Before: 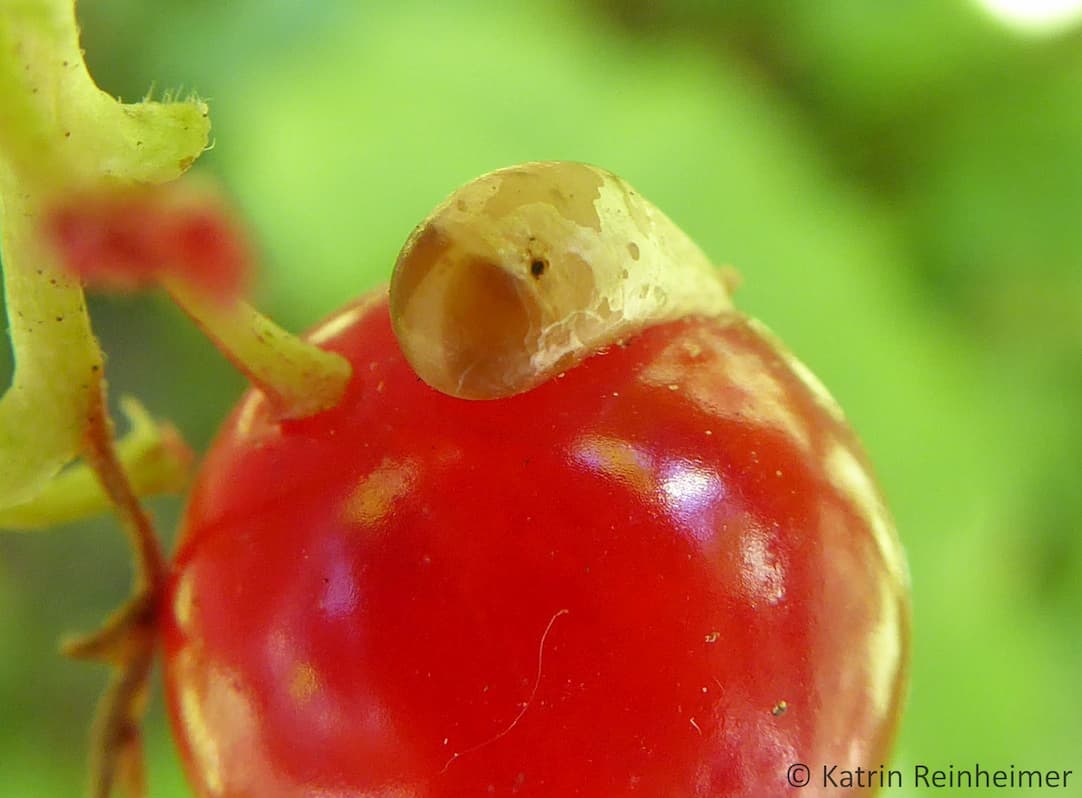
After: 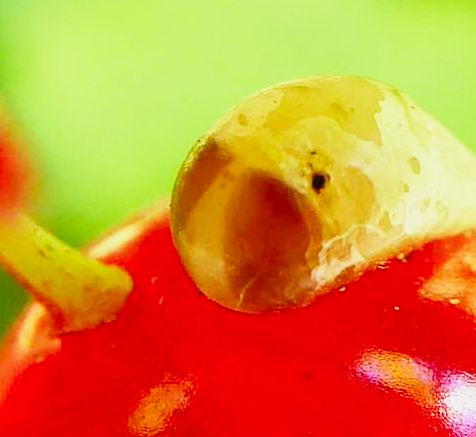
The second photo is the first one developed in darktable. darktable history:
contrast brightness saturation: contrast 0.2, brightness 0.16, saturation 0.22
crop: left 20.248%, top 10.86%, right 35.675%, bottom 34.321%
sigmoid: contrast 1.81, skew -0.21, preserve hue 0%, red attenuation 0.1, red rotation 0.035, green attenuation 0.1, green rotation -0.017, blue attenuation 0.15, blue rotation -0.052, base primaries Rec2020
